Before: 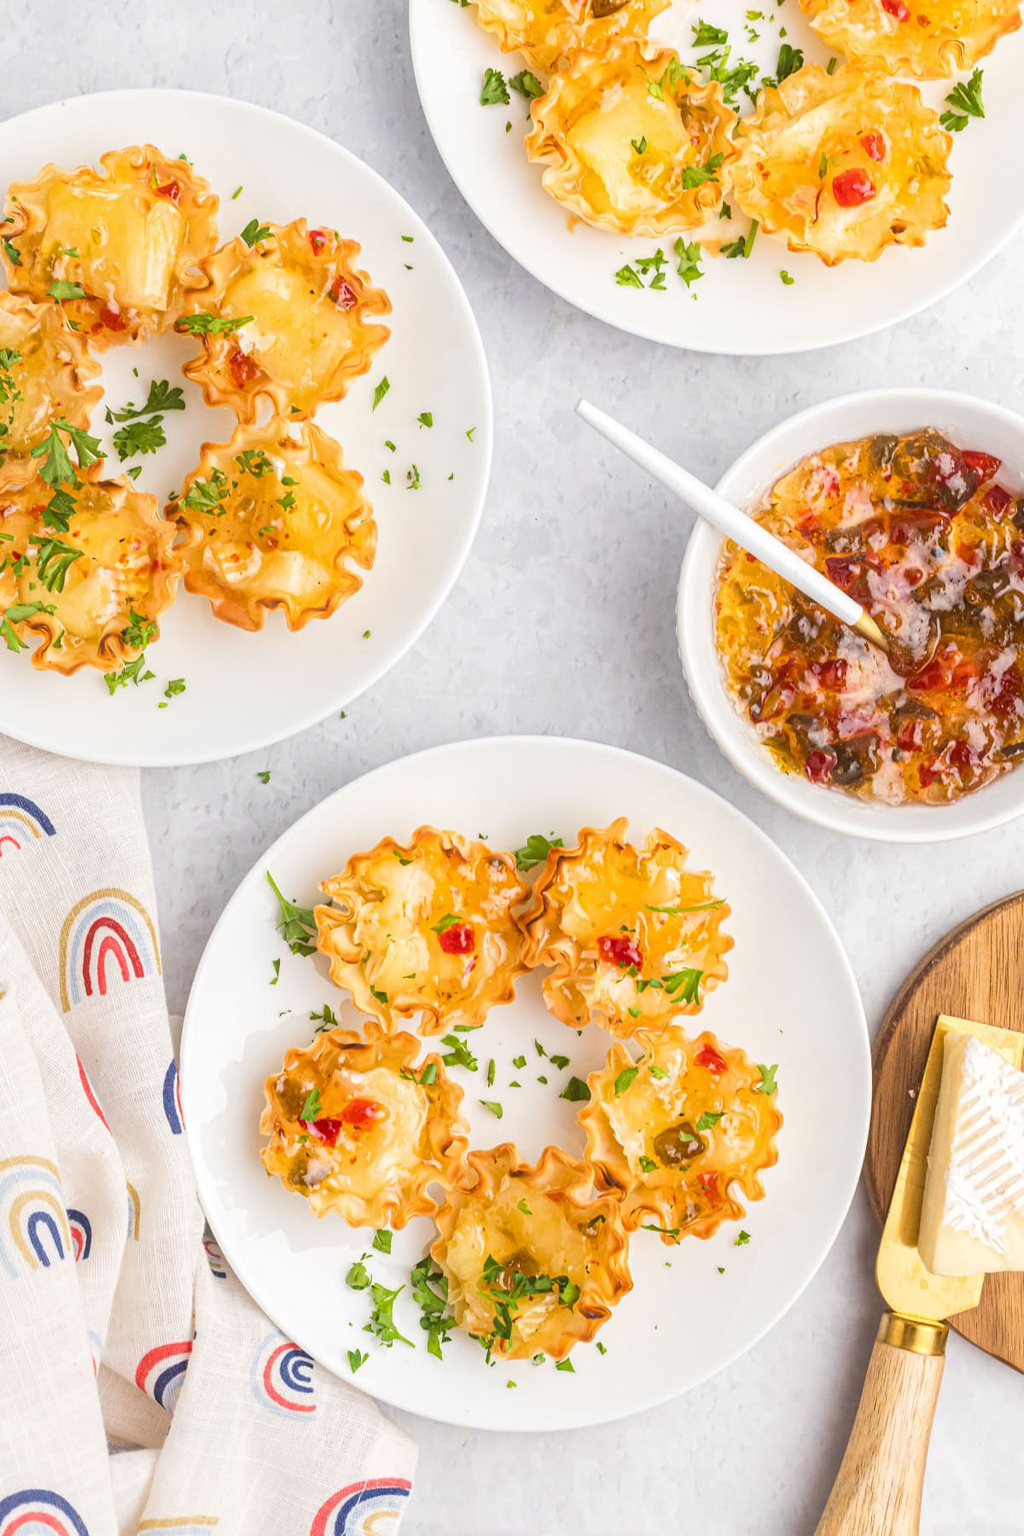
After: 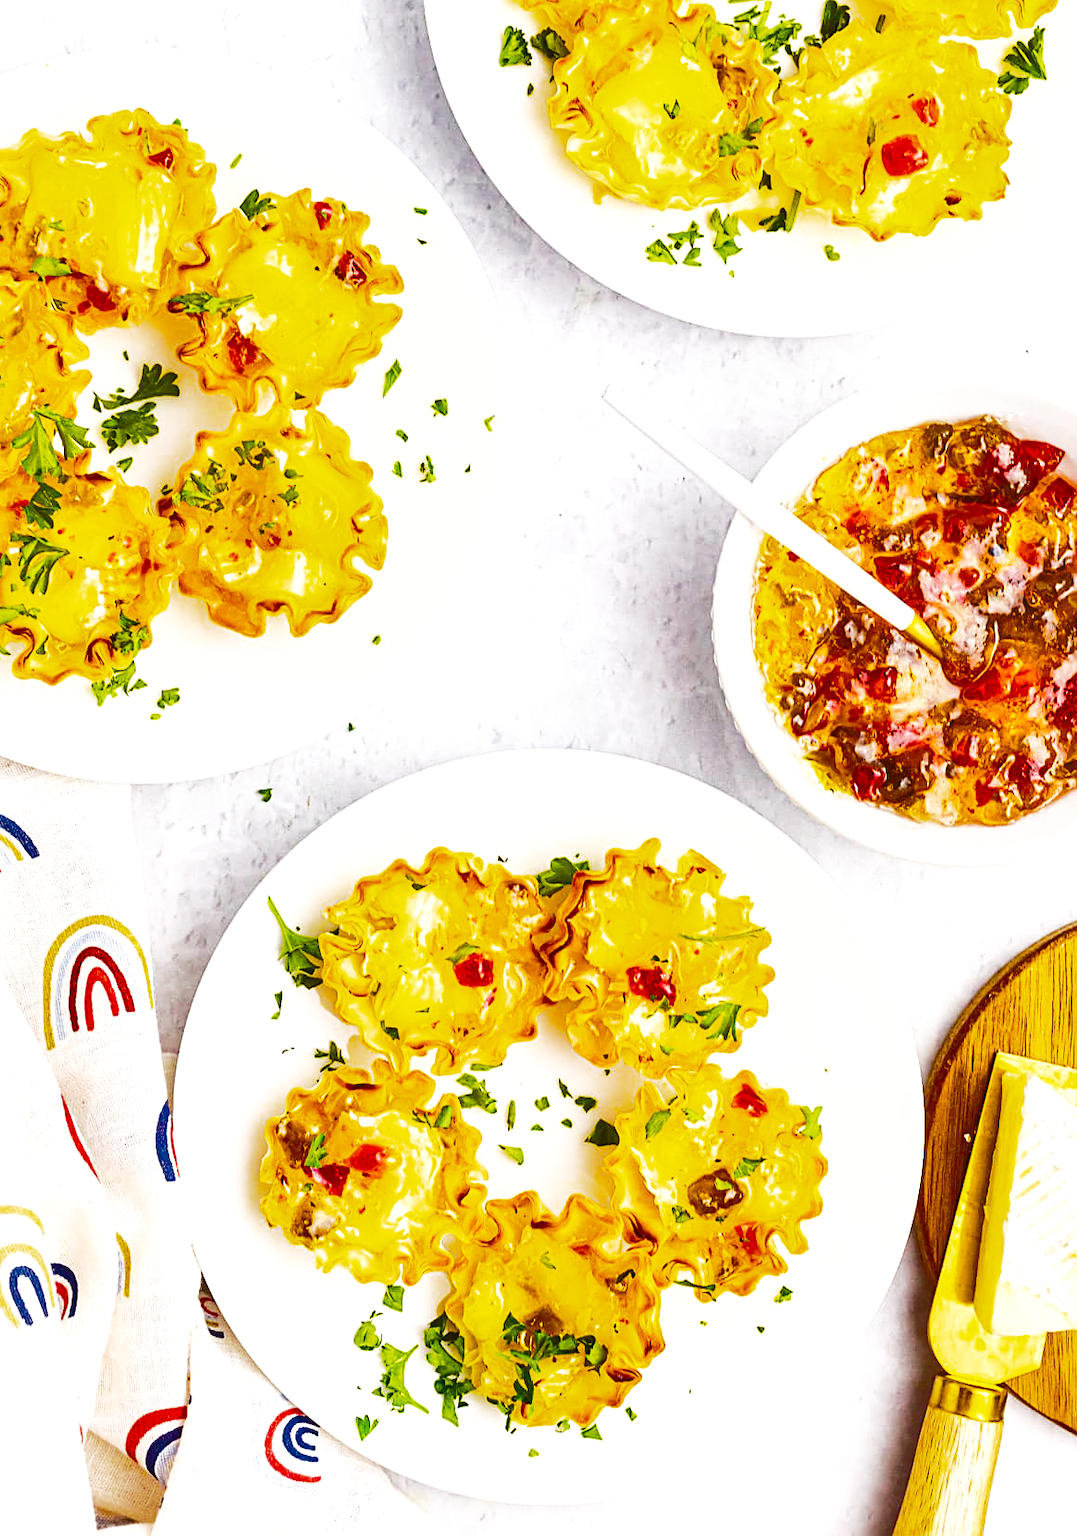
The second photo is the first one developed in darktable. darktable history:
crop: left 1.936%, top 2.91%, right 1.005%, bottom 4.863%
tone curve: curves: ch0 [(0, 0) (0.003, 0.027) (0.011, 0.03) (0.025, 0.04) (0.044, 0.063) (0.069, 0.093) (0.1, 0.125) (0.136, 0.153) (0.177, 0.191) (0.224, 0.232) (0.277, 0.279) (0.335, 0.333) (0.399, 0.39) (0.468, 0.457) (0.543, 0.535) (0.623, 0.611) (0.709, 0.683) (0.801, 0.758) (0.898, 0.853) (1, 1)]
shadows and highlights: shadows 49.4, highlights -42.63, soften with gaussian
base curve: curves: ch0 [(0, 0) (0.028, 0.03) (0.121, 0.232) (0.46, 0.748) (0.859, 0.968) (1, 1)], preserve colors none
color balance rgb: power › chroma 0.301%, power › hue 22.82°, shadows fall-off 100.736%, linear chroma grading › global chroma 49.935%, perceptual saturation grading › global saturation 25.779%, perceptual brilliance grading › global brilliance 15.153%, perceptual brilliance grading › shadows -34.554%, mask middle-gray fulcrum 22.322%
sharpen: amount 0.495
